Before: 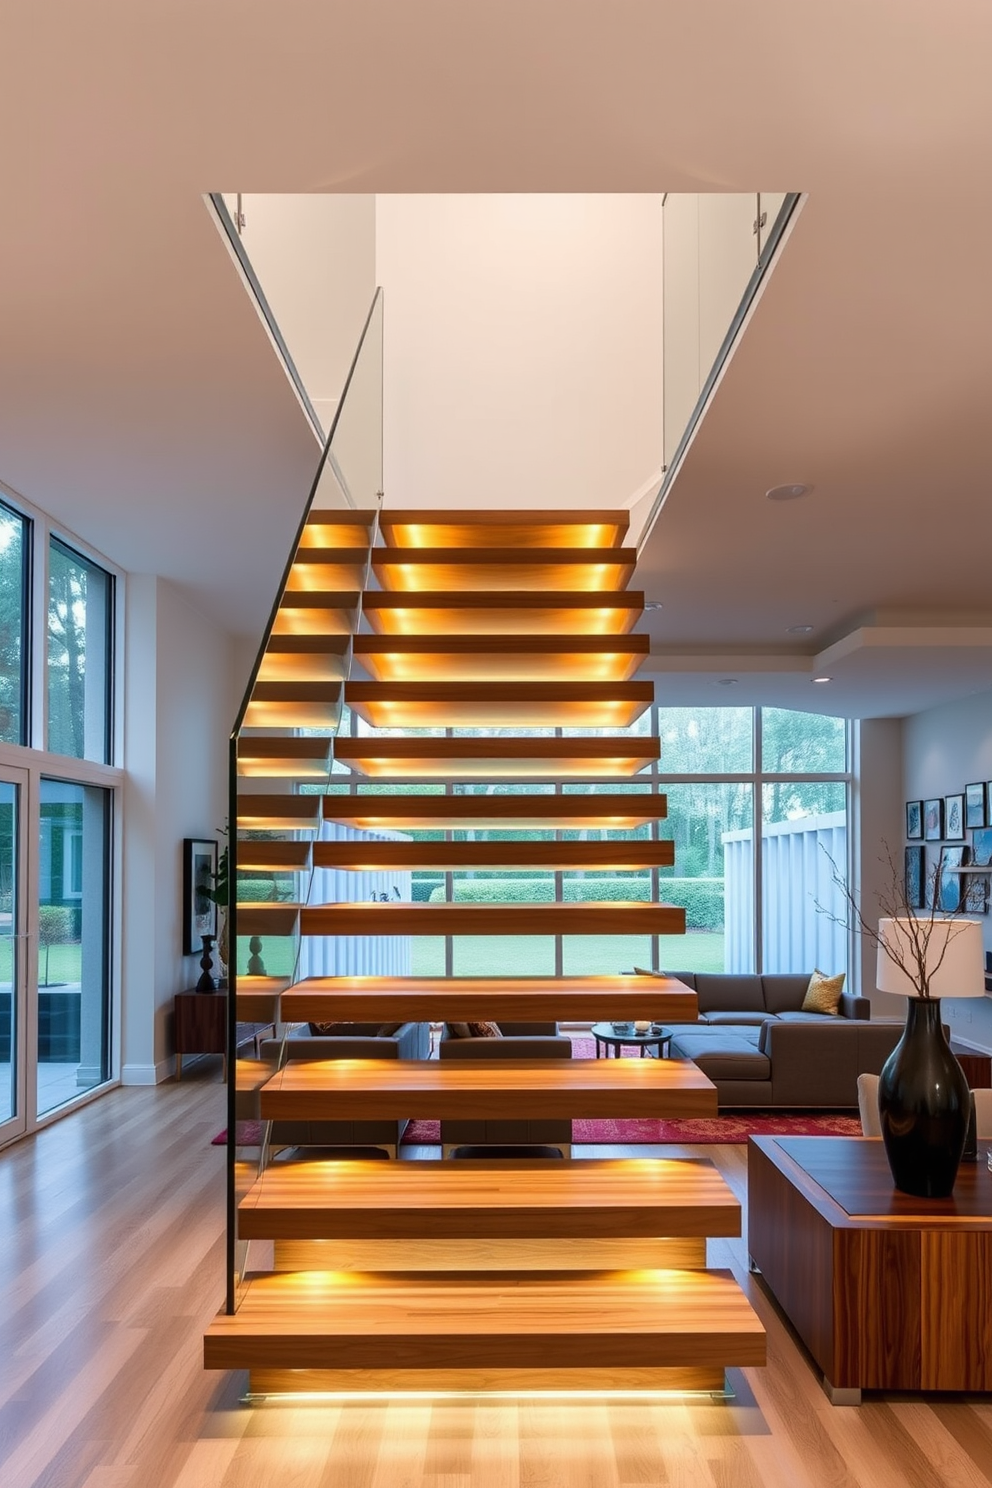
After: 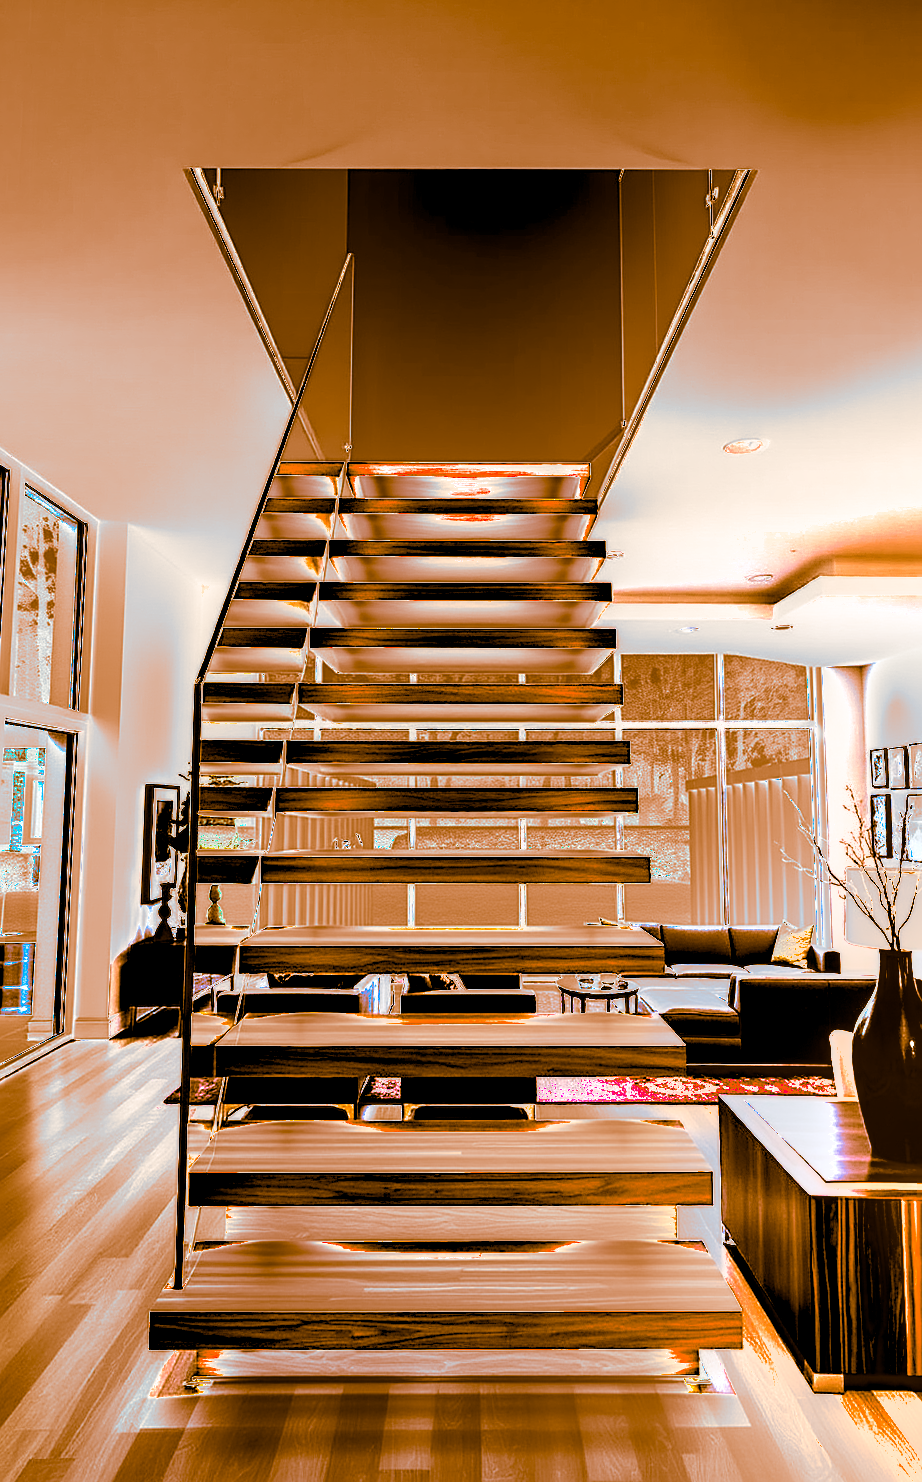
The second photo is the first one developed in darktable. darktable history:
exposure: exposure 3 EV, compensate highlight preservation false
split-toning: shadows › hue 26°, shadows › saturation 0.92, highlights › hue 40°, highlights › saturation 0.92, balance -63, compress 0%
sharpen: amount 0.575
rotate and perspective: rotation 0.215°, lens shift (vertical) -0.139, crop left 0.069, crop right 0.939, crop top 0.002, crop bottom 0.996
local contrast: detail 115%
shadows and highlights: radius 264.75, soften with gaussian
